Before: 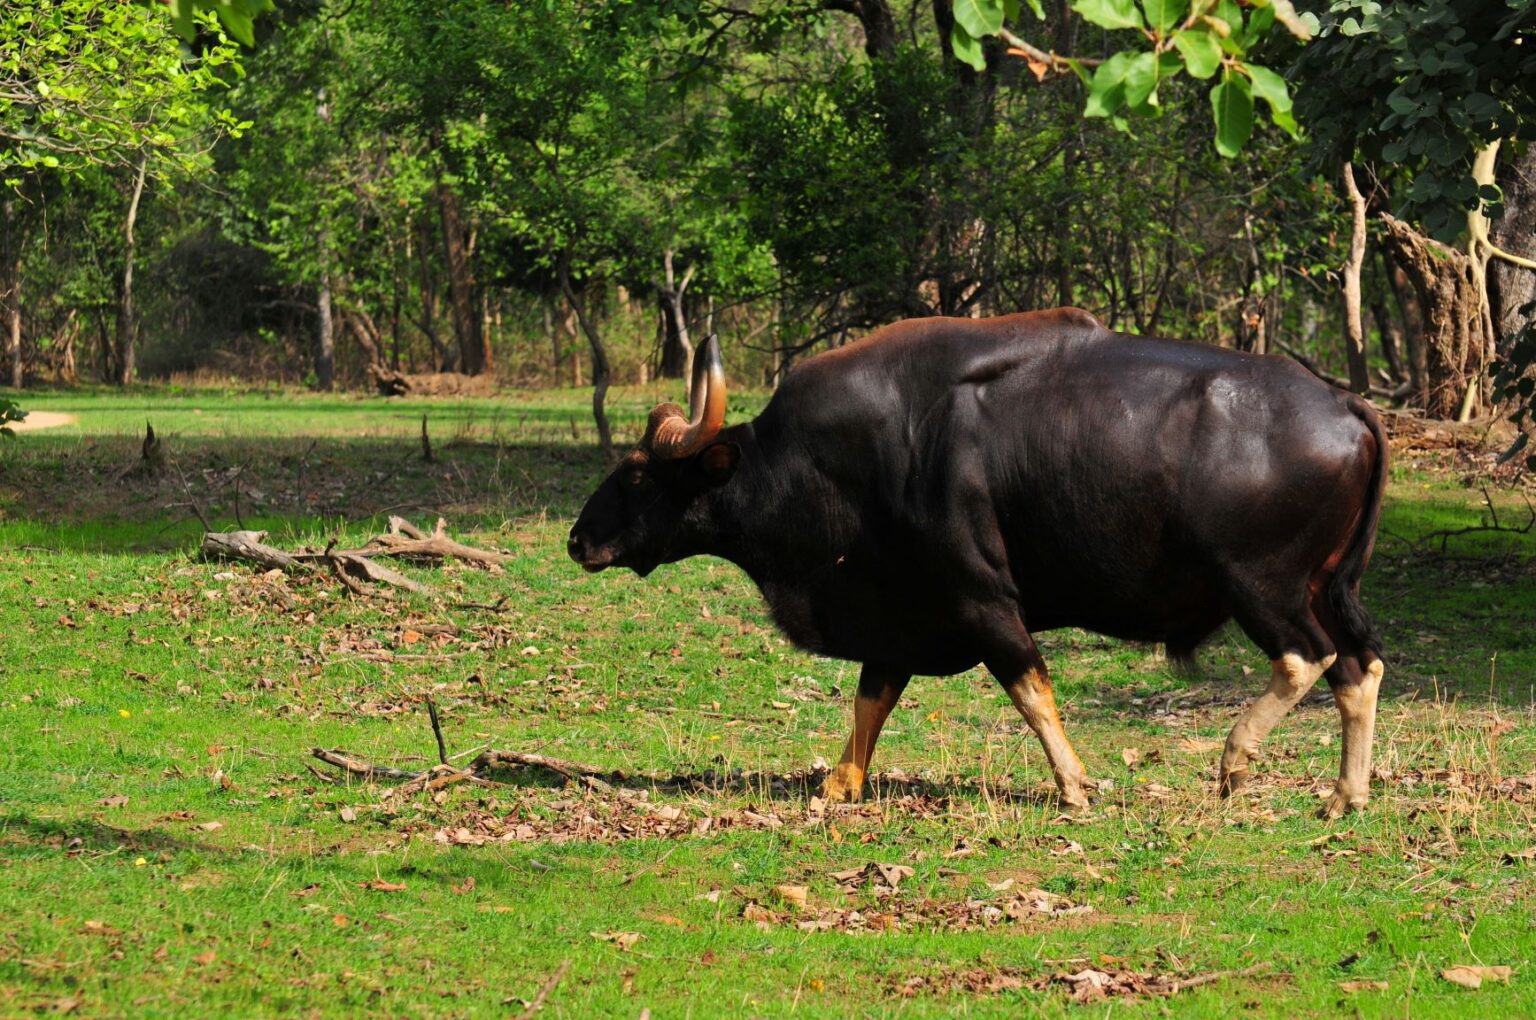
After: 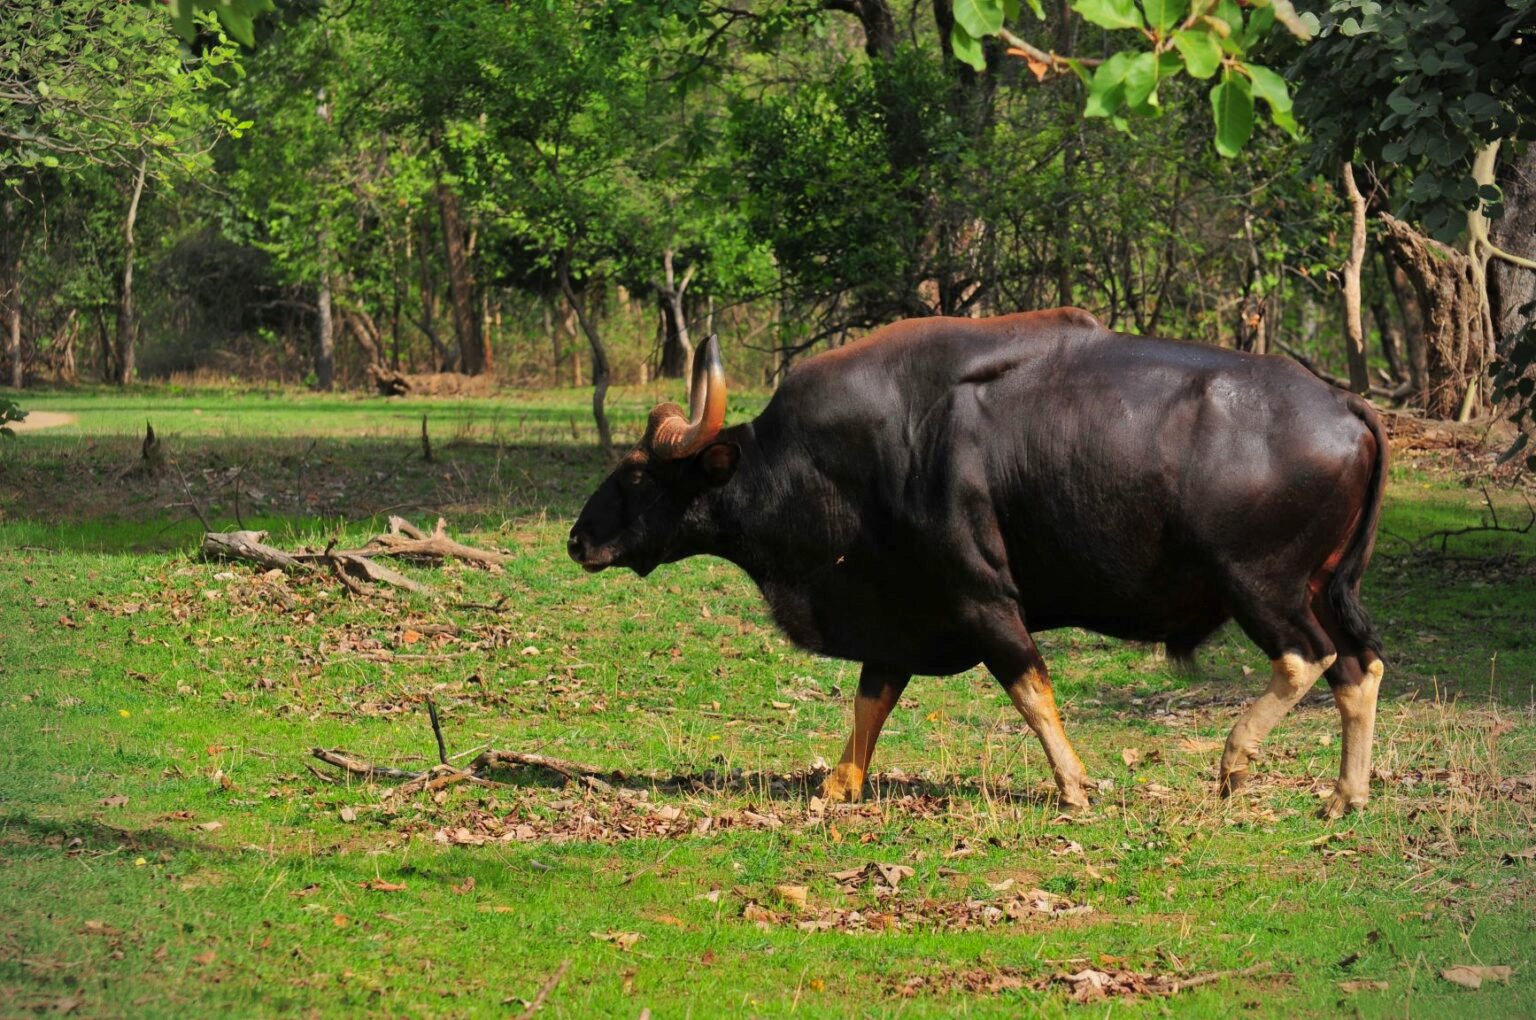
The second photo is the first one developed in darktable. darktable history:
vignetting: on, module defaults
shadows and highlights: highlights color adjustment 78.6%
